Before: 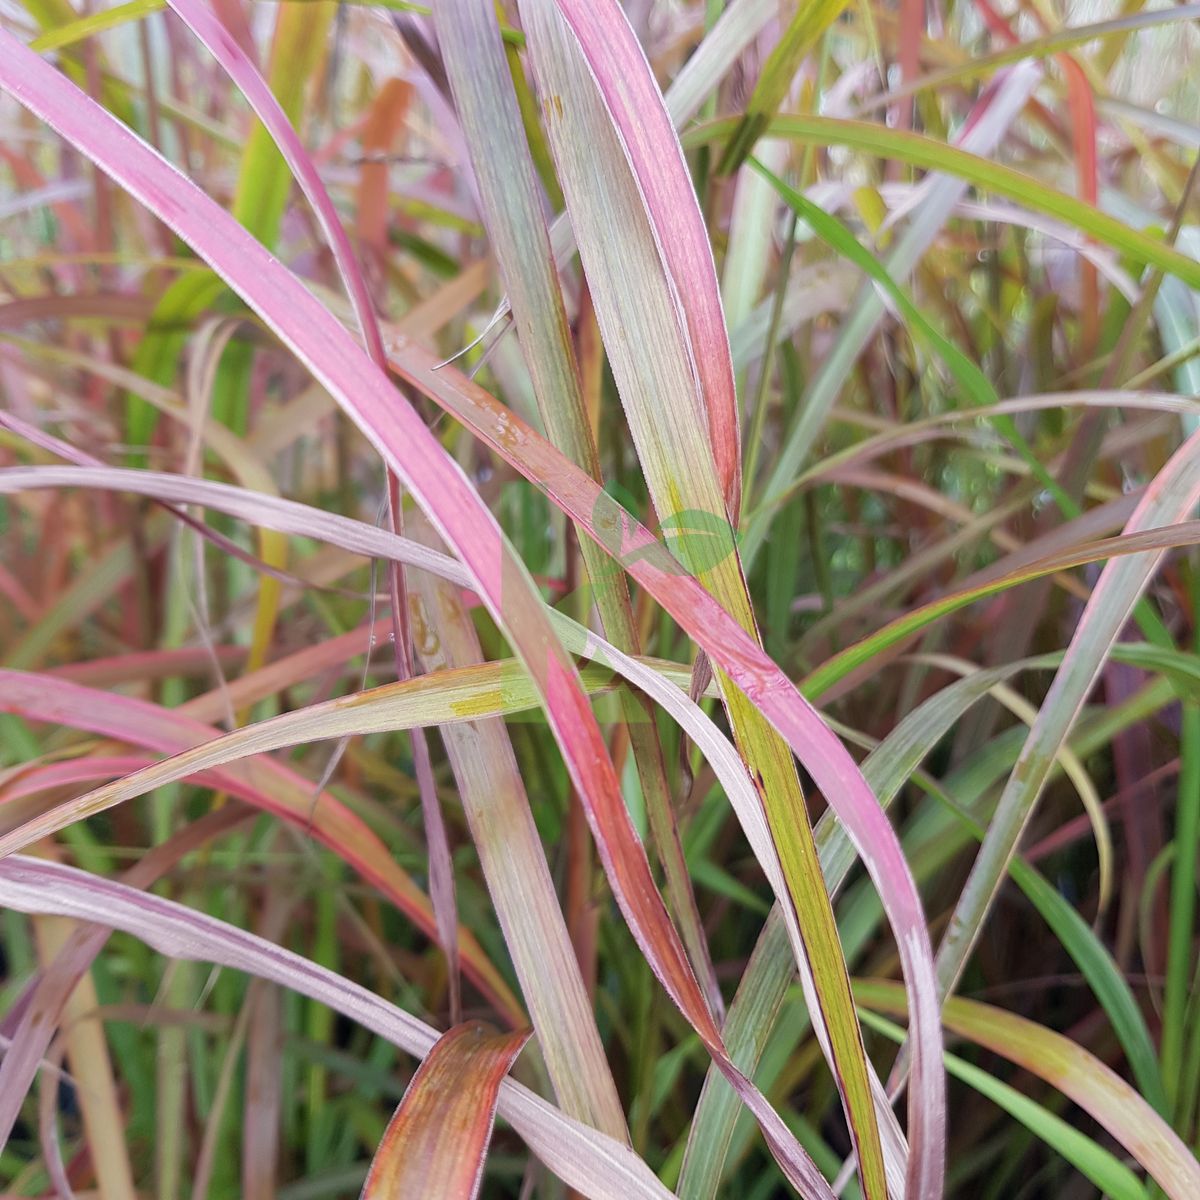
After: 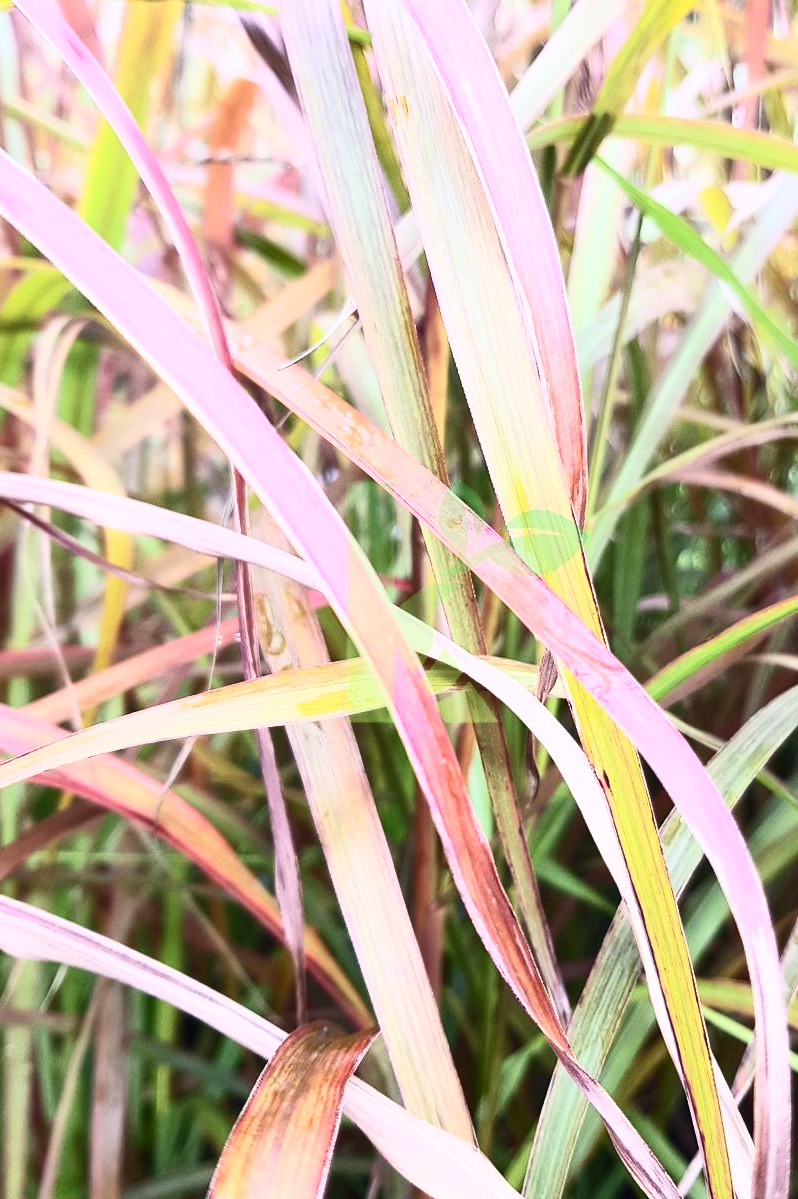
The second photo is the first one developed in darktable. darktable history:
crop and rotate: left 12.859%, right 20.612%
contrast brightness saturation: contrast 0.605, brightness 0.352, saturation 0.139
